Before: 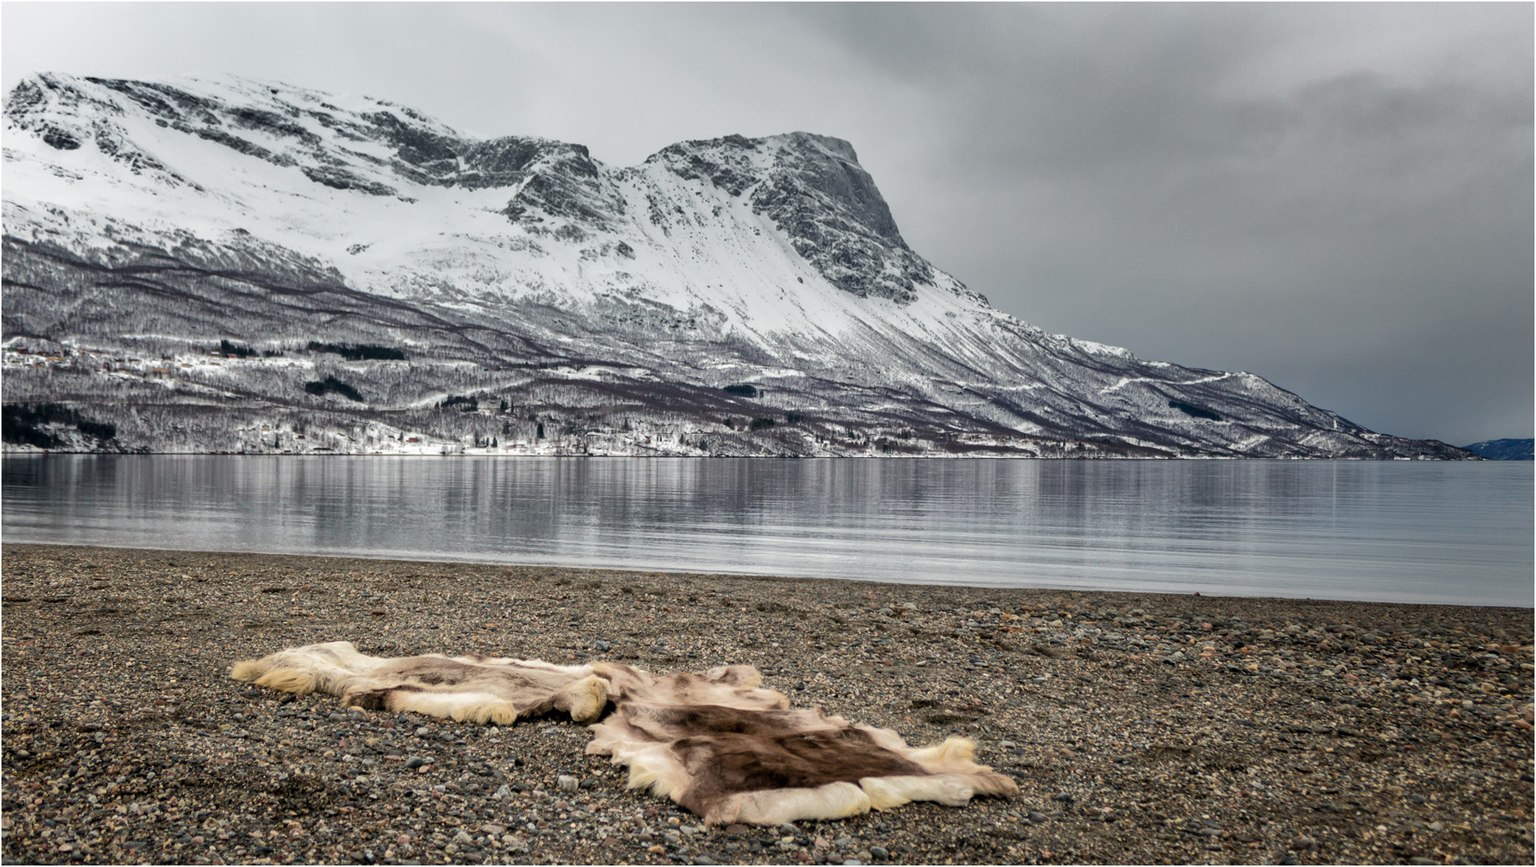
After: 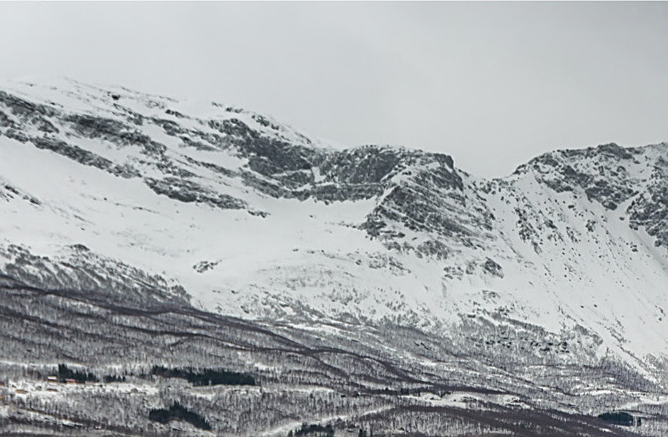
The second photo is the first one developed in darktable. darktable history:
sharpen: on, module defaults
contrast equalizer: y [[0.439, 0.44, 0.442, 0.457, 0.493, 0.498], [0.5 ×6], [0.5 ×6], [0 ×6], [0 ×6]]
color zones: curves: ch0 [(0.018, 0.548) (0.197, 0.654) (0.425, 0.447) (0.605, 0.658) (0.732, 0.579)]; ch1 [(0.105, 0.531) (0.224, 0.531) (0.386, 0.39) (0.618, 0.456) (0.732, 0.456) (0.956, 0.421)]; ch2 [(0.039, 0.583) (0.215, 0.465) (0.399, 0.544) (0.465, 0.548) (0.614, 0.447) (0.724, 0.43) (0.882, 0.623) (0.956, 0.632)]
crop and rotate: left 10.882%, top 0.108%, right 48.6%, bottom 52.936%
